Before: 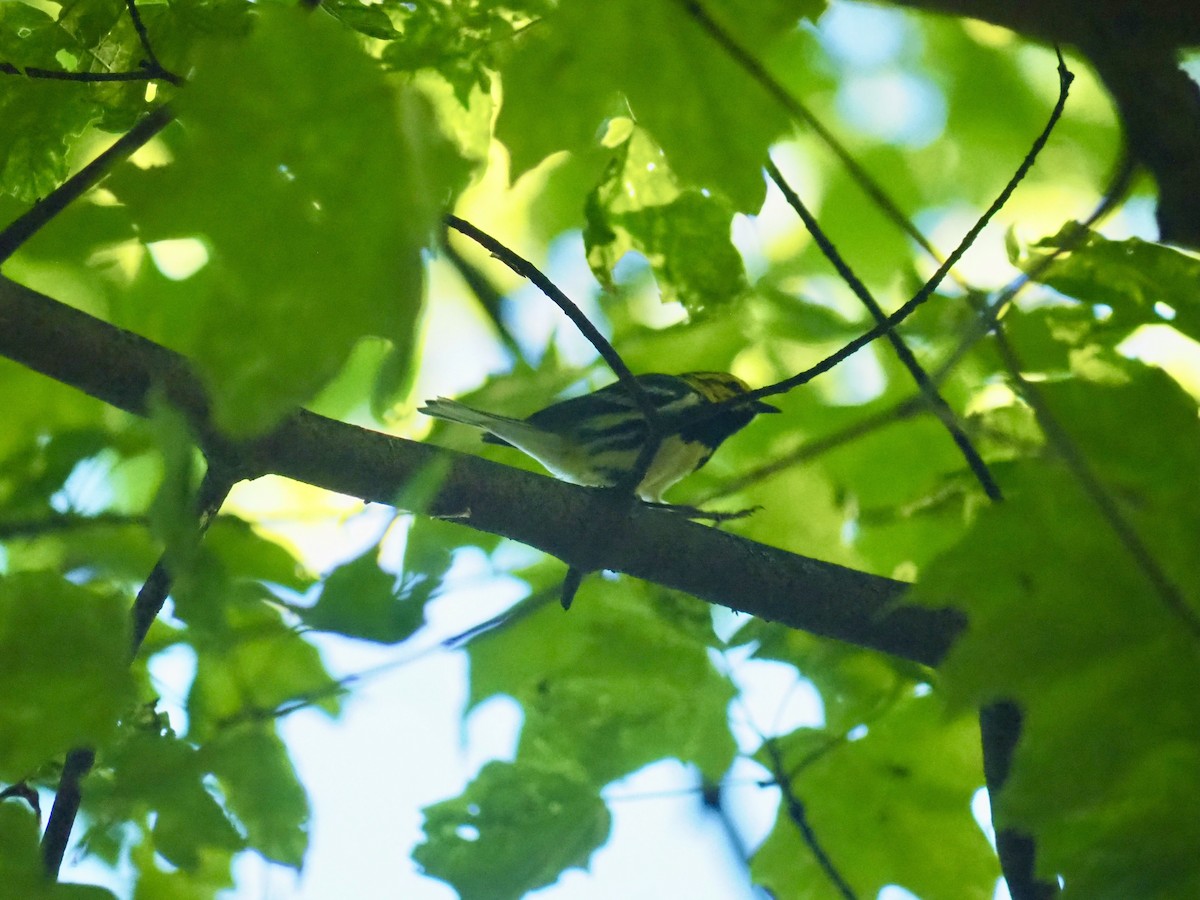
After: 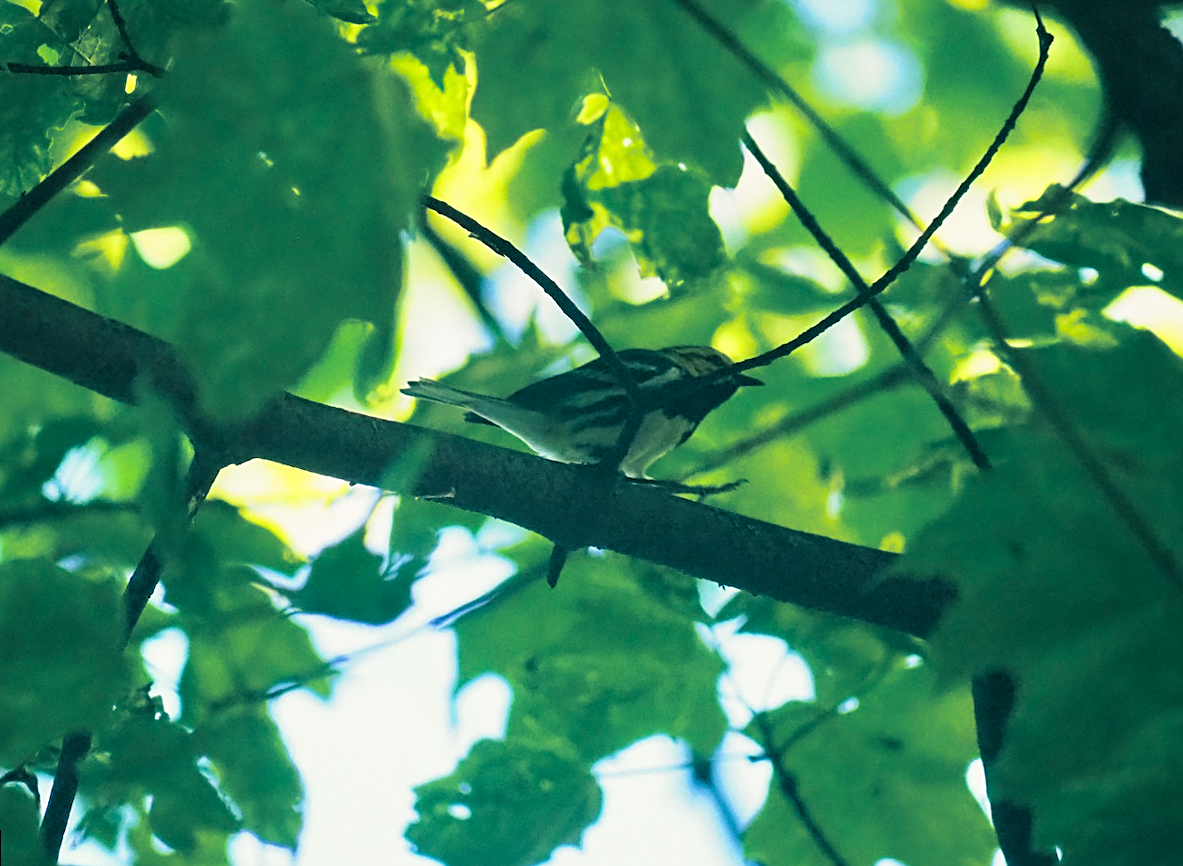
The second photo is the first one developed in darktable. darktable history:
sharpen: on, module defaults
color correction: highlights a* 0.207, highlights b* 2.7, shadows a* -0.874, shadows b* -4.78
split-toning: shadows › hue 186.43°, highlights › hue 49.29°, compress 30.29%
rotate and perspective: rotation -1.32°, lens shift (horizontal) -0.031, crop left 0.015, crop right 0.985, crop top 0.047, crop bottom 0.982
